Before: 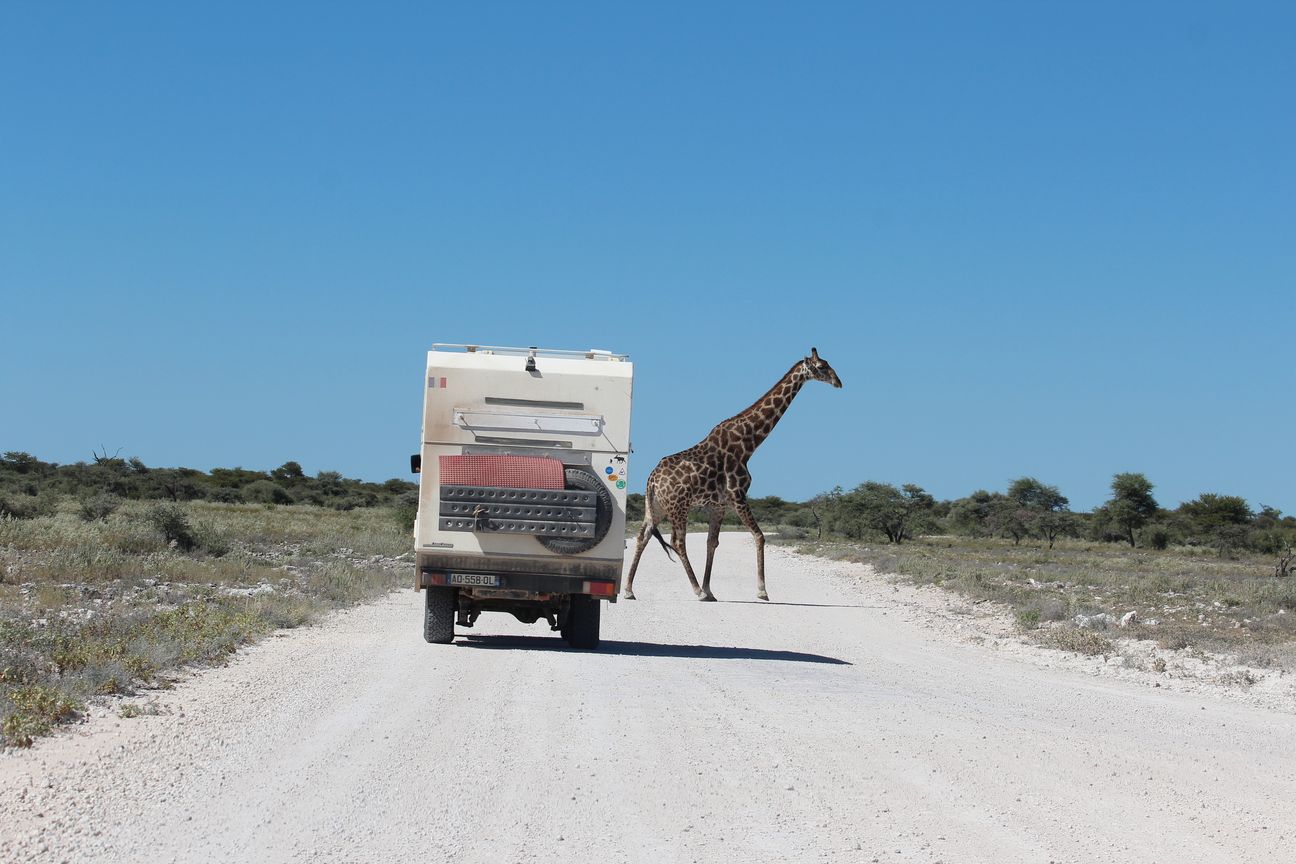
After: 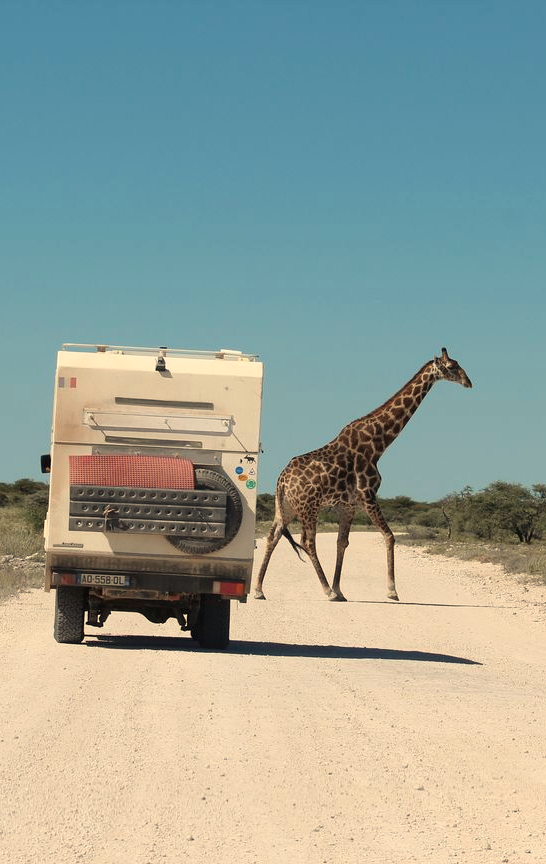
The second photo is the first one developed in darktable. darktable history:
white balance: red 1.123, blue 0.83
crop: left 28.583%, right 29.231%
